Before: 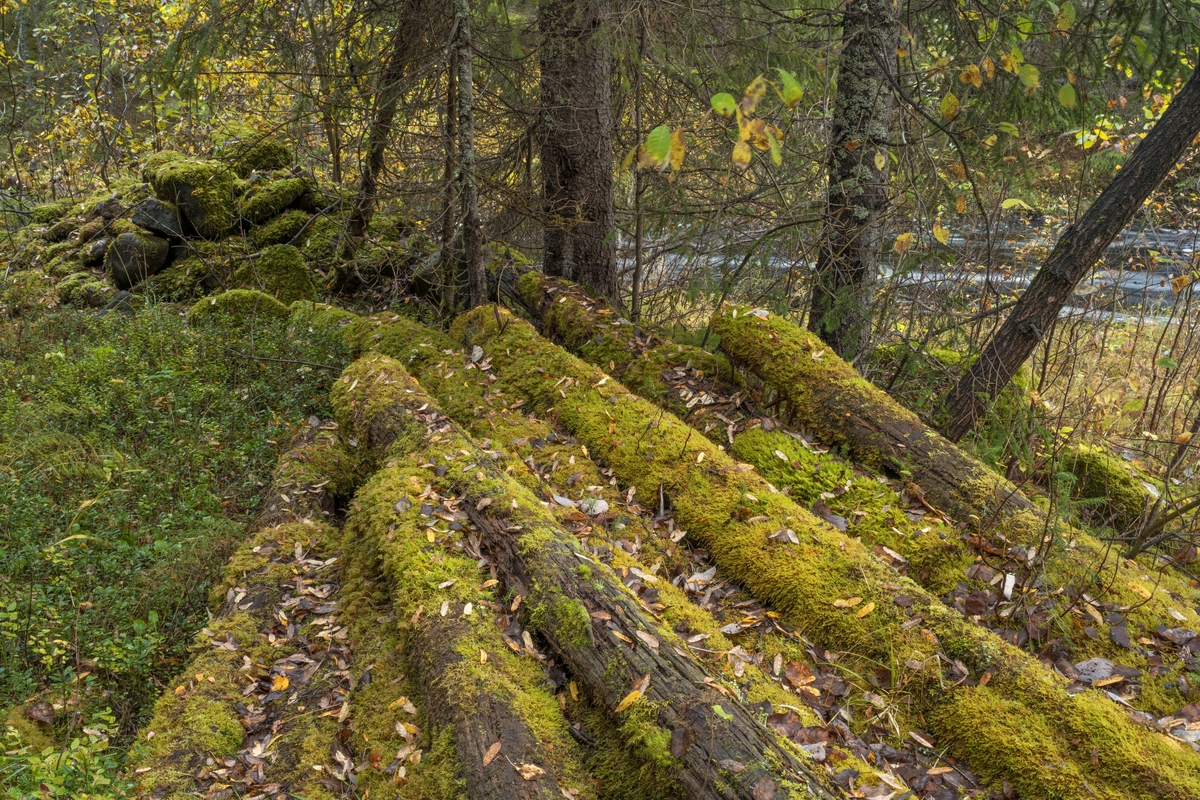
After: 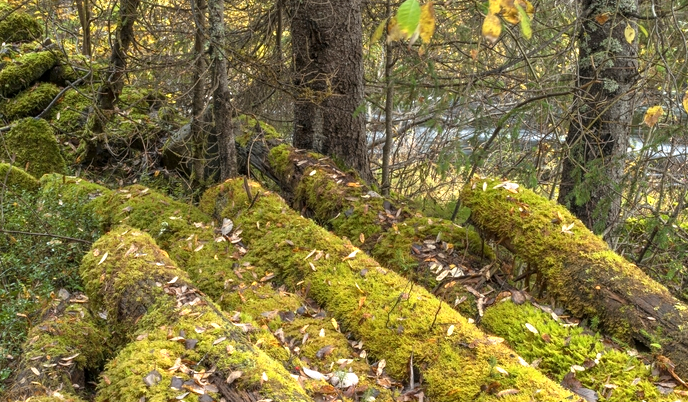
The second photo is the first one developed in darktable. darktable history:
exposure: exposure 0.776 EV, compensate highlight preservation false
crop: left 20.853%, top 15.898%, right 21.783%, bottom 33.753%
